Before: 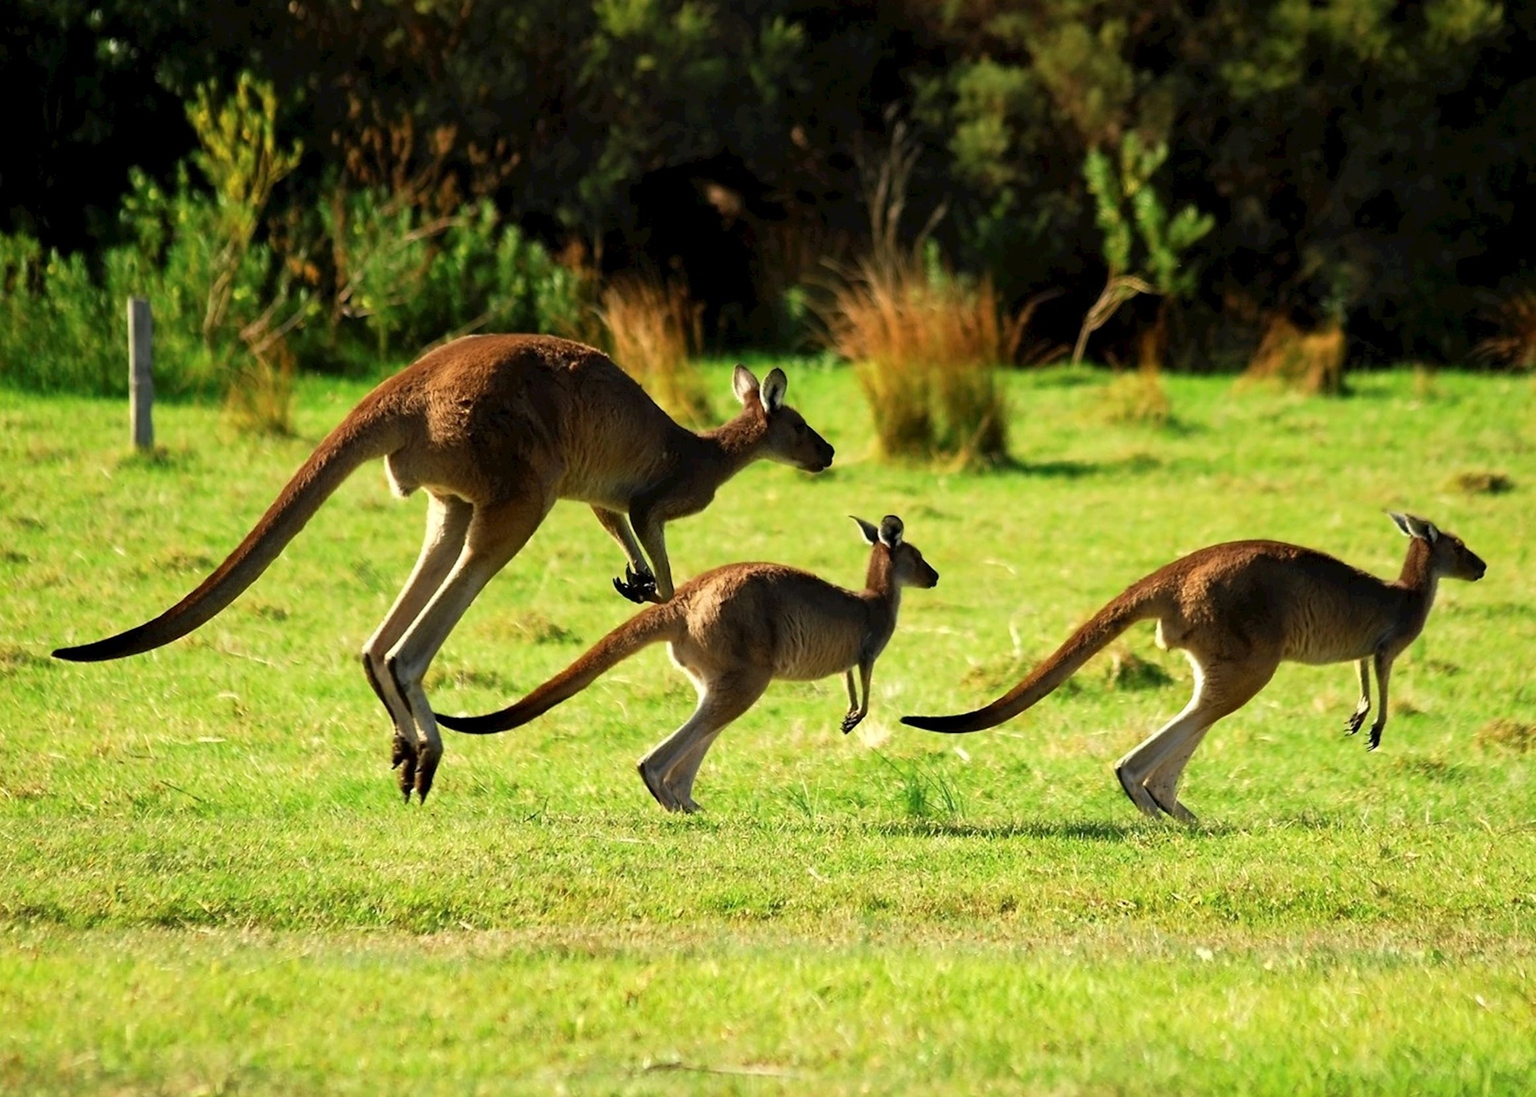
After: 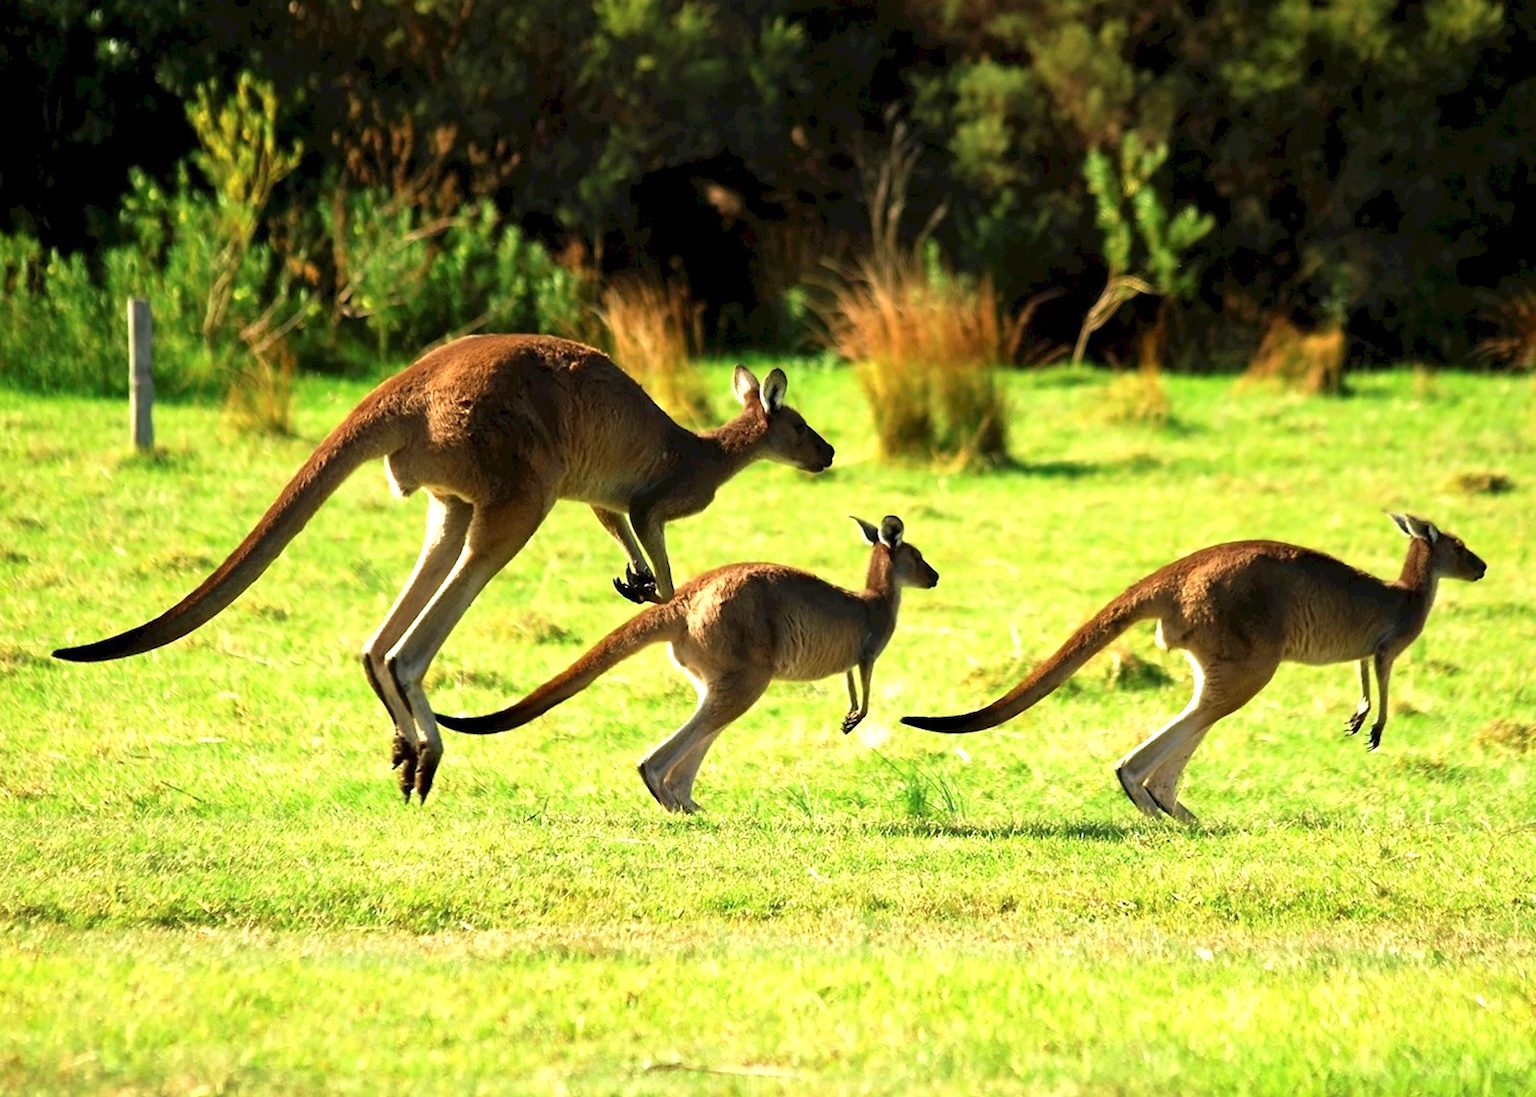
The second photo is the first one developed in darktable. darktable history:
exposure: black level correction 0, exposure 0.597 EV, compensate exposure bias true, compensate highlight preservation false
velvia: on, module defaults
